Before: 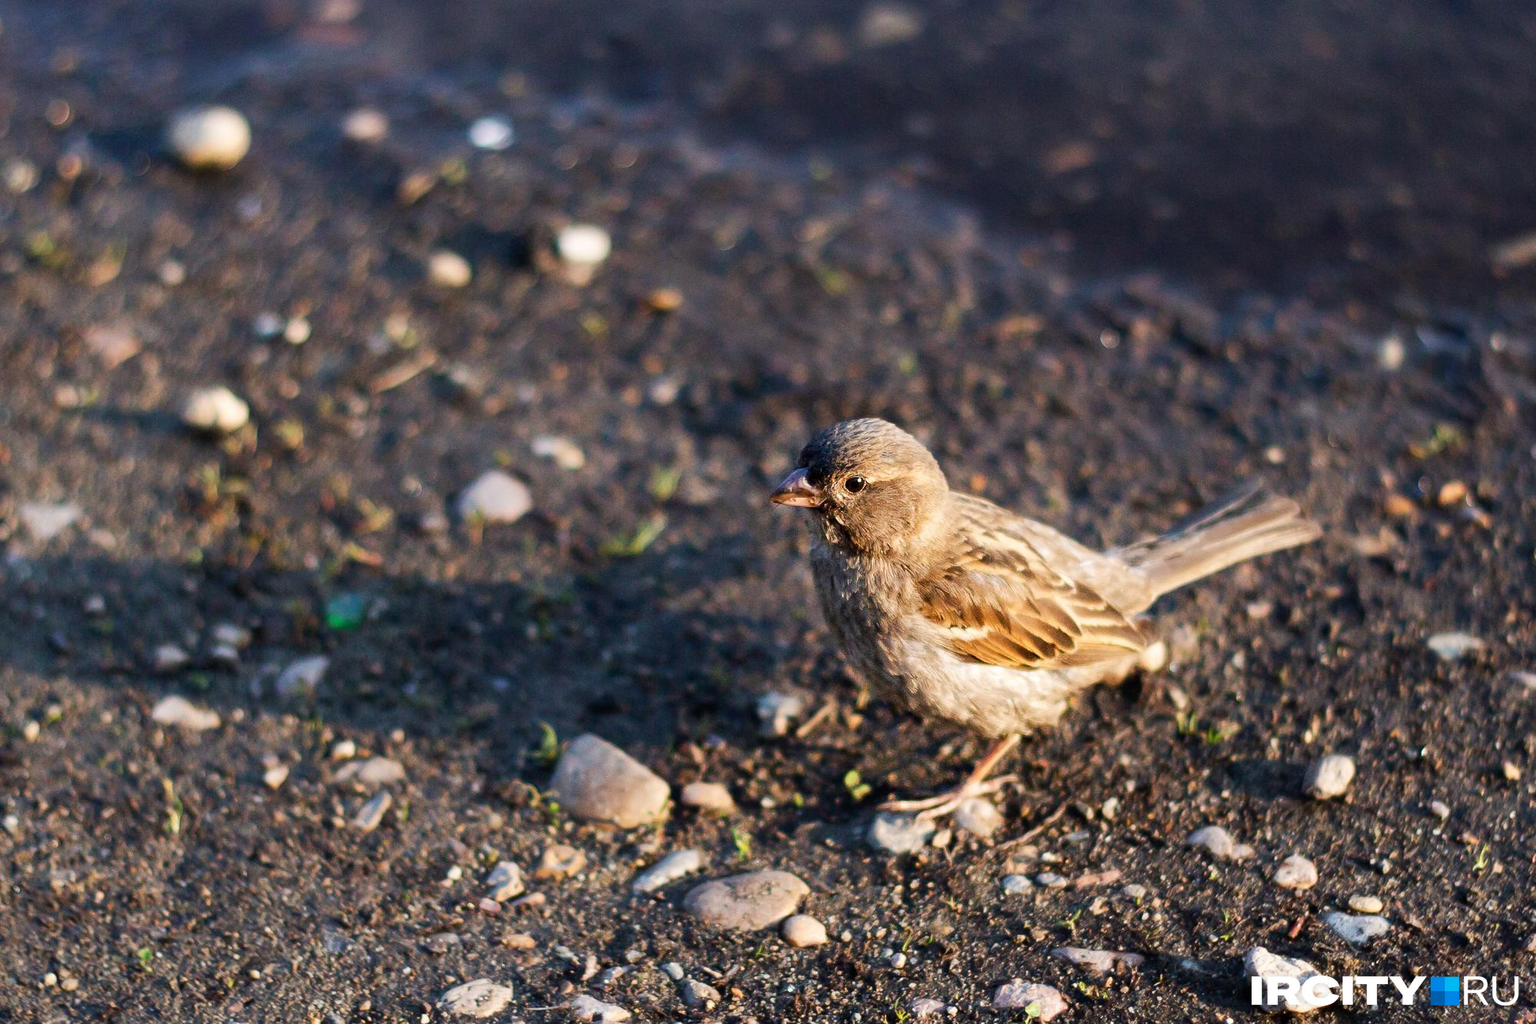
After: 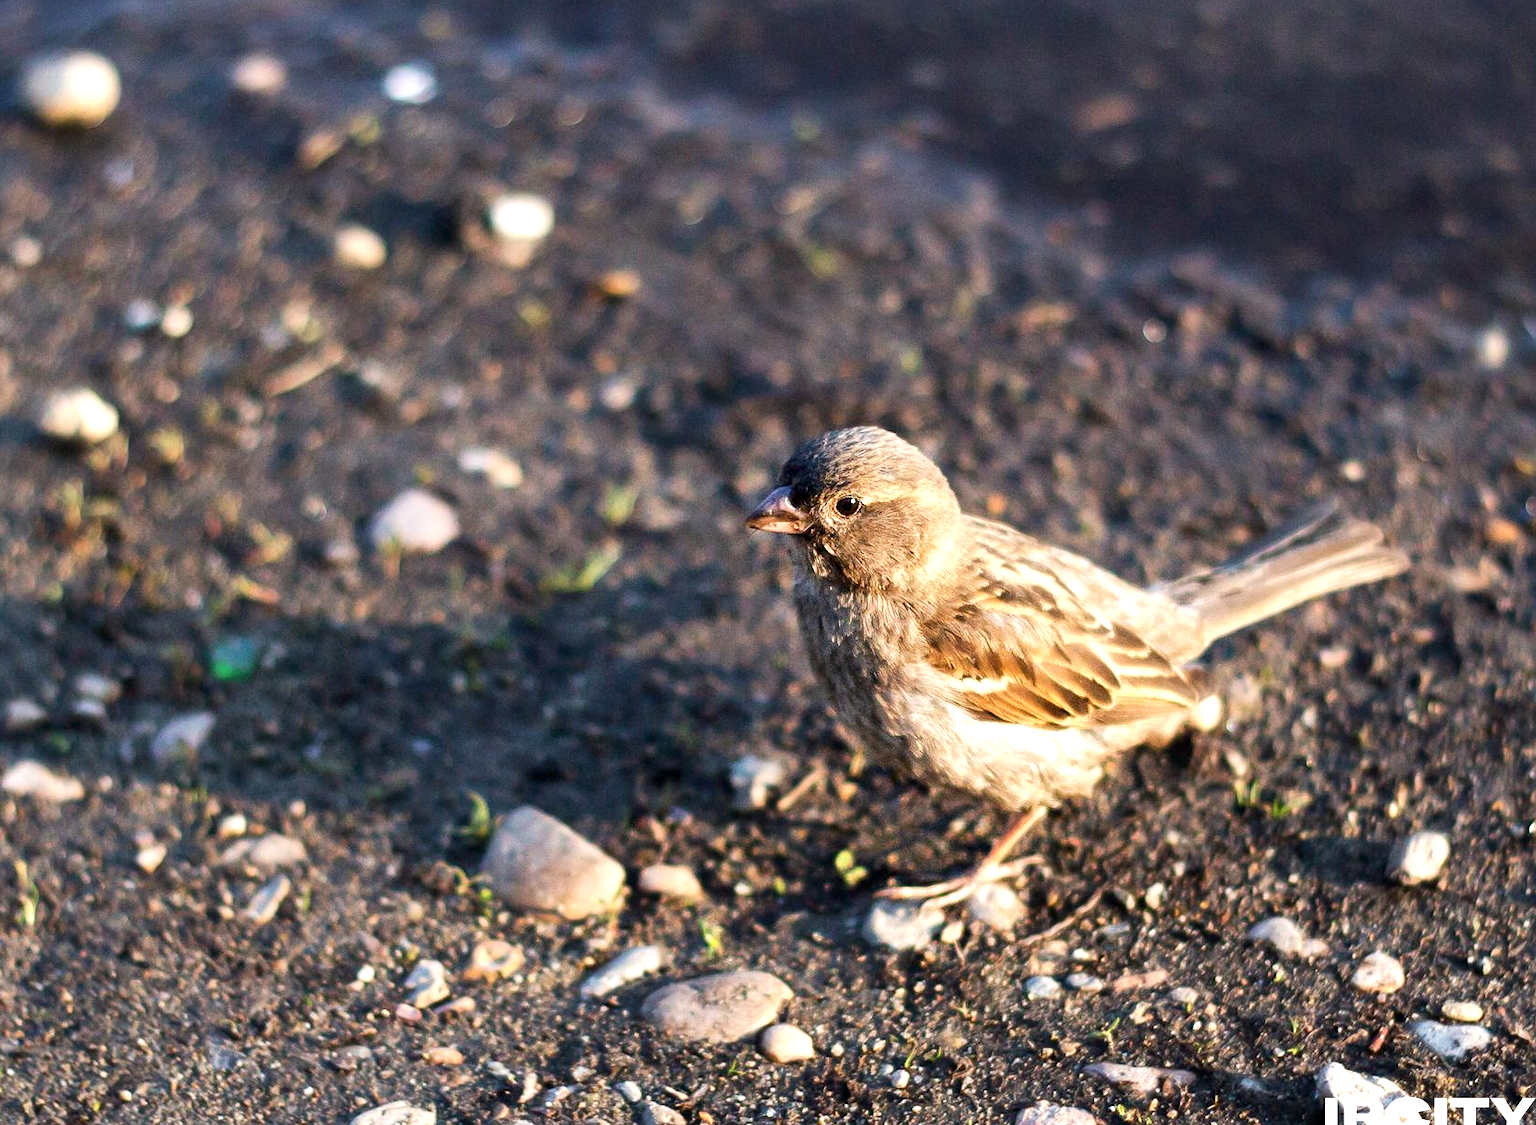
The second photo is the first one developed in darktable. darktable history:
crop: left 9.828%, top 6.261%, right 7.067%, bottom 2.339%
exposure: black level correction 0, exposure 0.499 EV, compensate highlight preservation false
contrast brightness saturation: saturation -0.052
local contrast: mode bilateral grid, contrast 20, coarseness 50, detail 119%, midtone range 0.2
